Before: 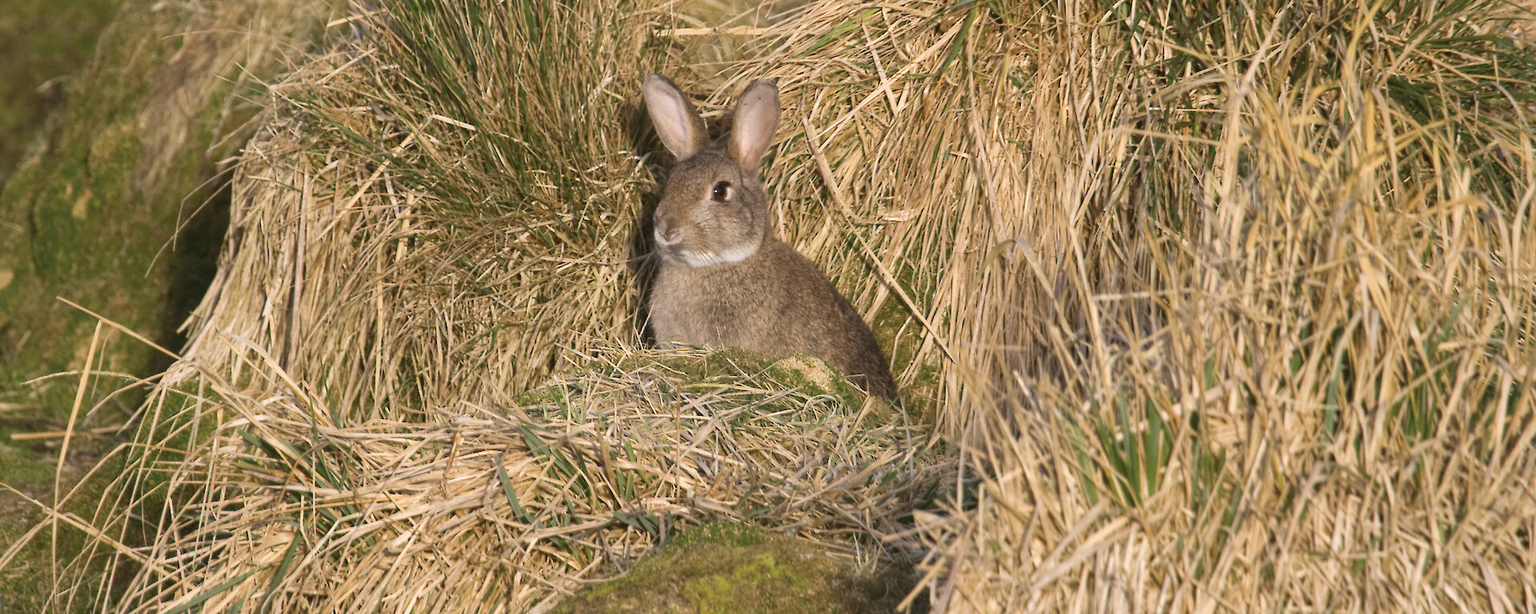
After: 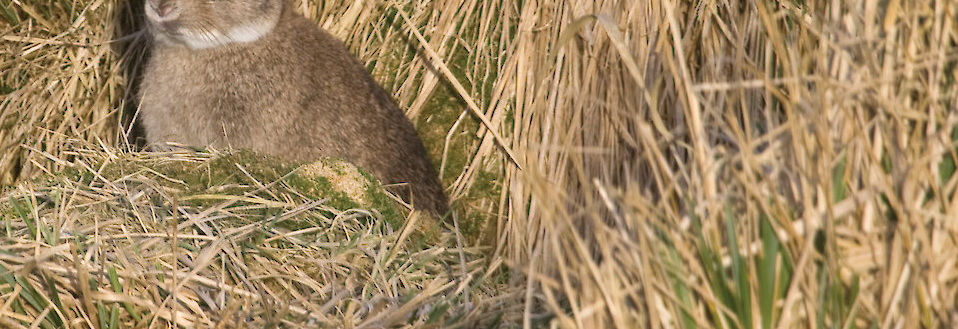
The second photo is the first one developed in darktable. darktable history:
crop: left 35.097%, top 37.12%, right 14.965%, bottom 20.004%
